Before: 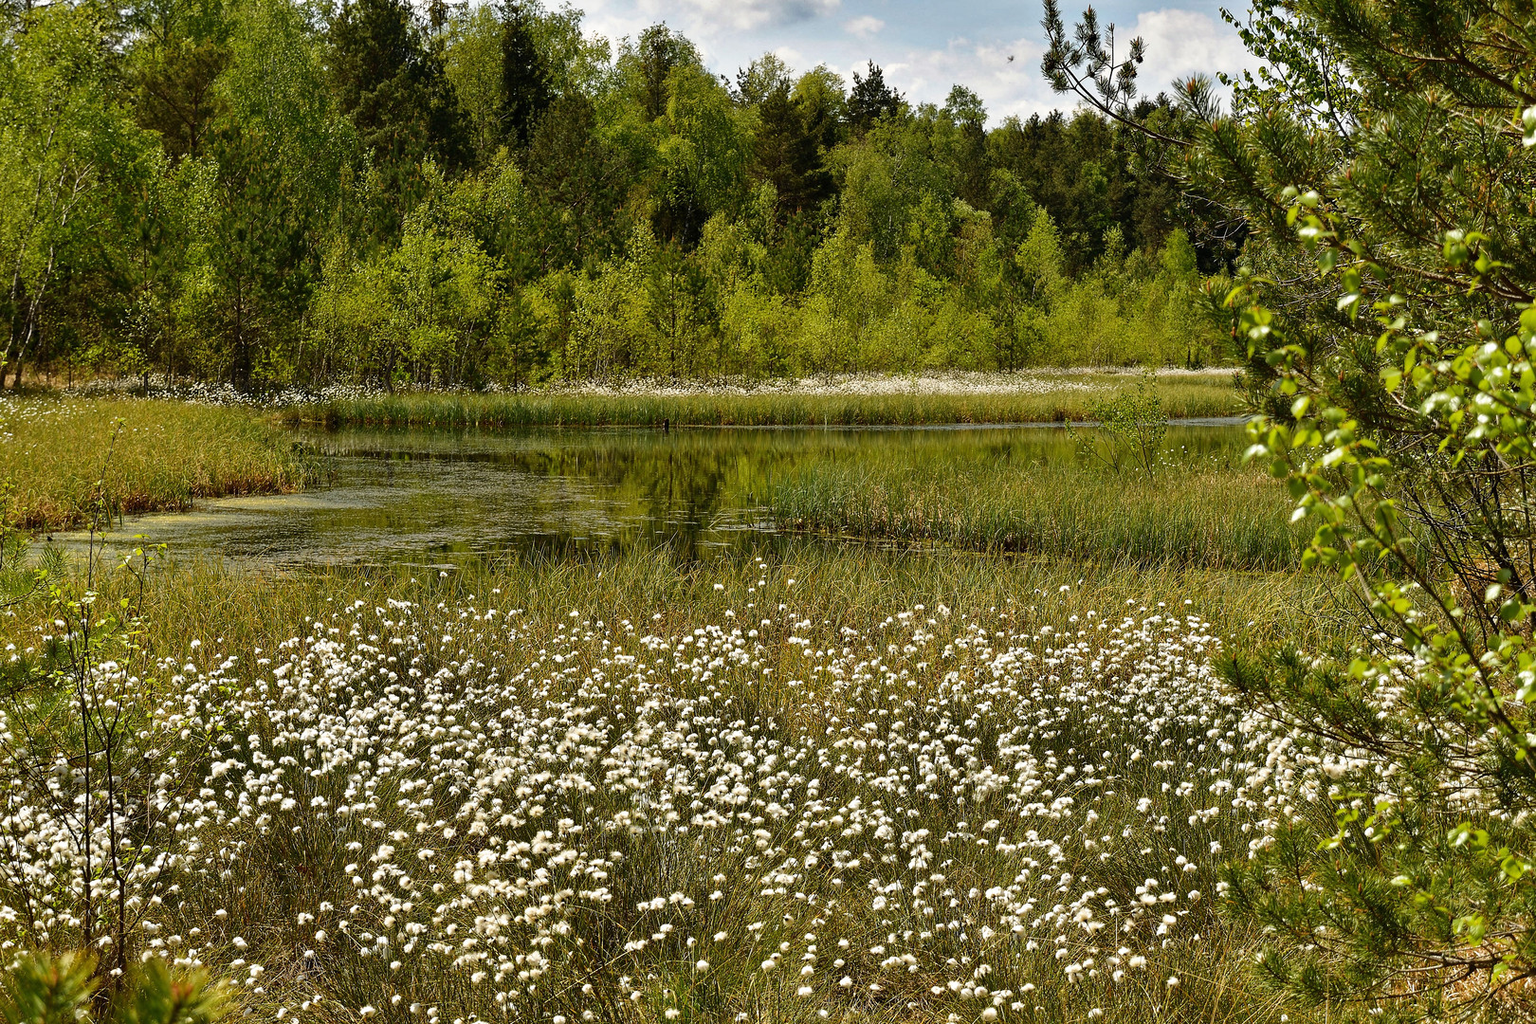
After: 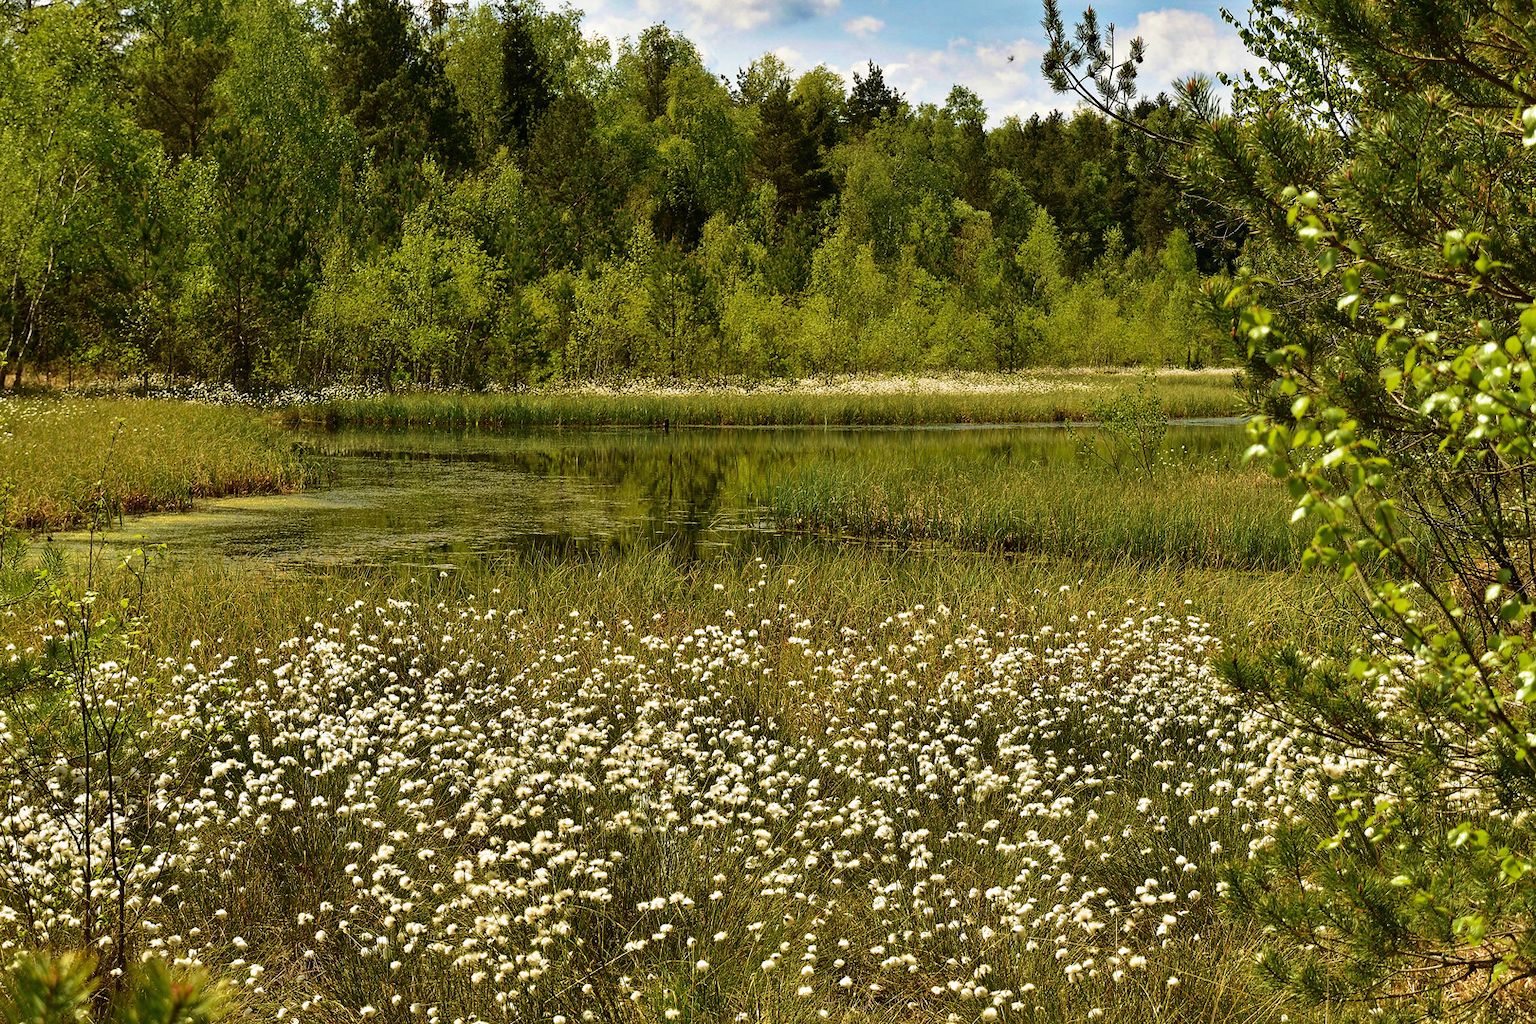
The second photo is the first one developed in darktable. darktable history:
velvia: strength 74.56%
